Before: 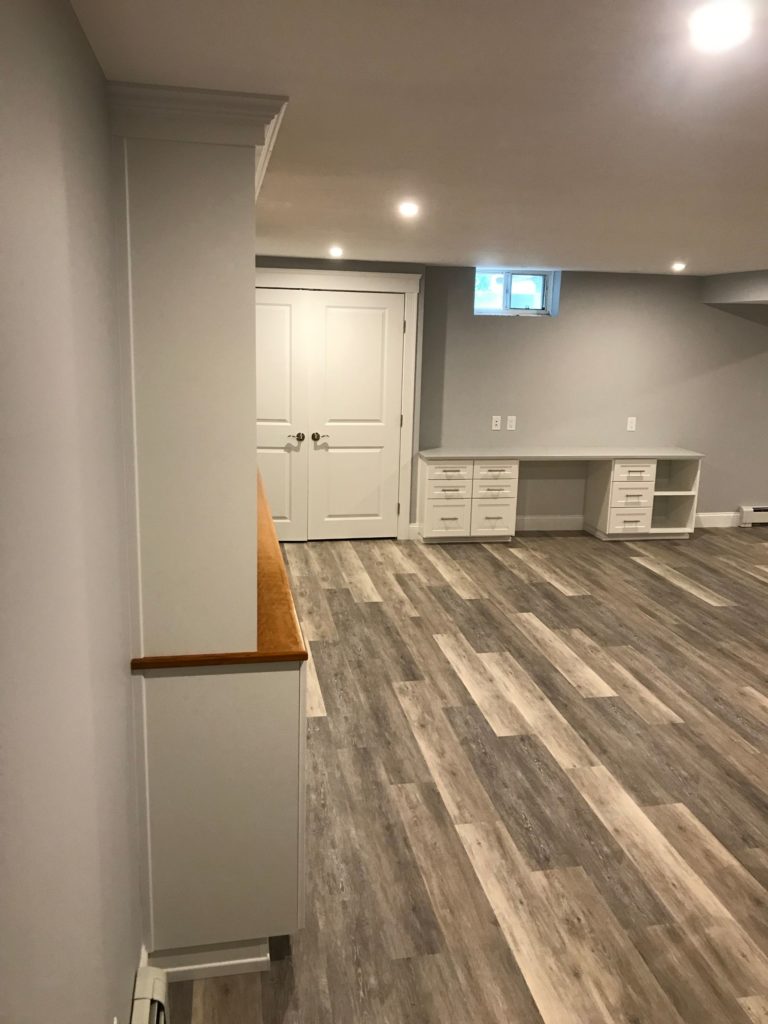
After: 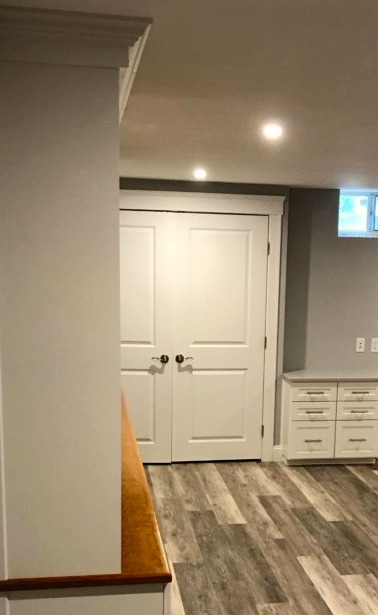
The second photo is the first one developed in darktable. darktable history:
tone curve: curves: ch0 [(0, 0) (0.003, 0.001) (0.011, 0.004) (0.025, 0.011) (0.044, 0.021) (0.069, 0.028) (0.1, 0.036) (0.136, 0.051) (0.177, 0.085) (0.224, 0.127) (0.277, 0.193) (0.335, 0.266) (0.399, 0.338) (0.468, 0.419) (0.543, 0.504) (0.623, 0.593) (0.709, 0.689) (0.801, 0.784) (0.898, 0.888) (1, 1)], preserve colors none
crop: left 17.835%, top 7.675%, right 32.881%, bottom 32.213%
